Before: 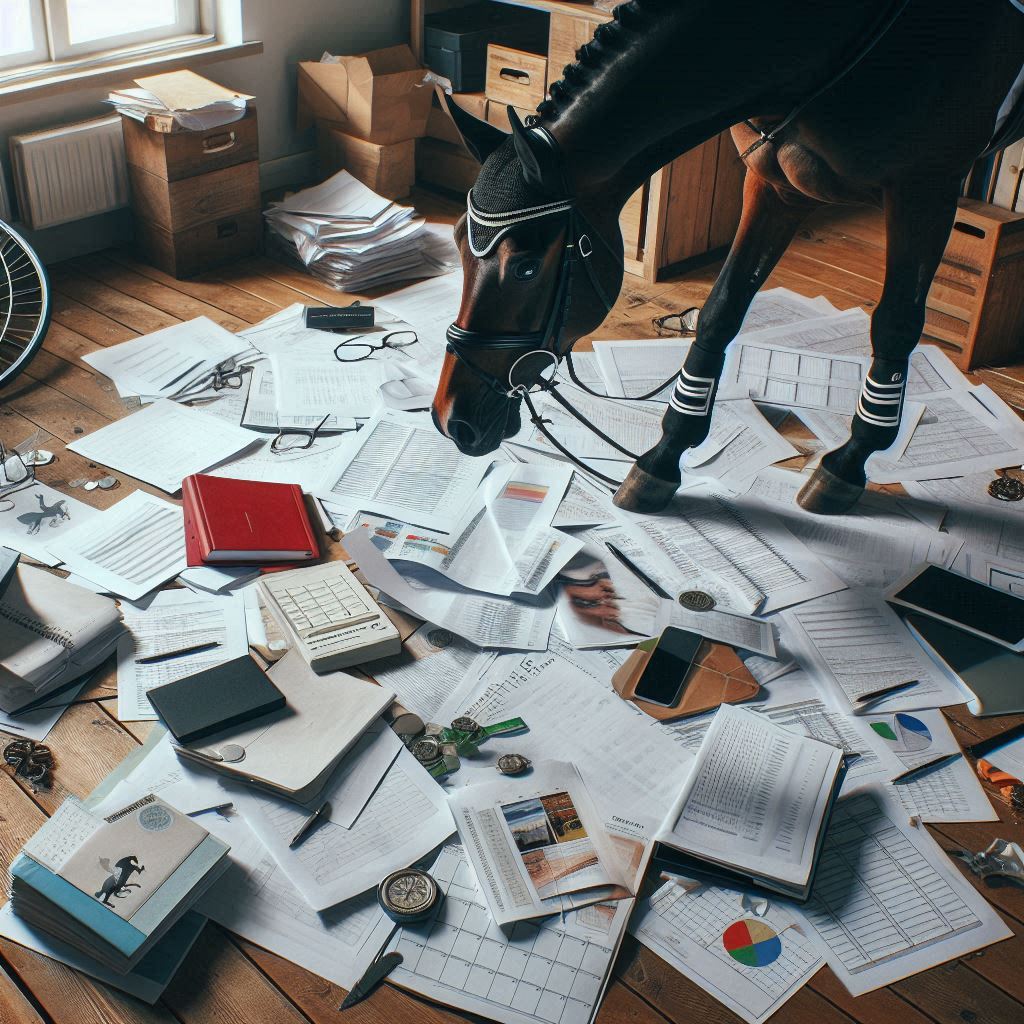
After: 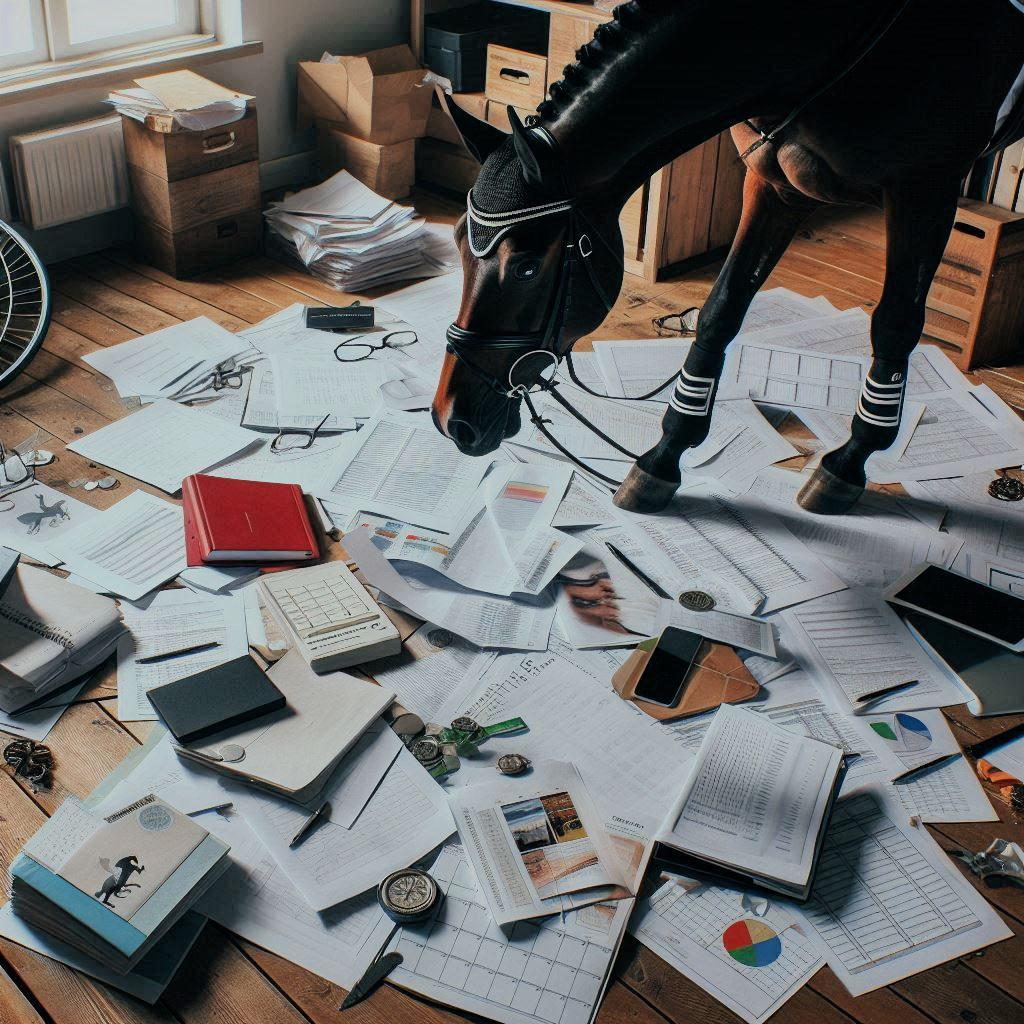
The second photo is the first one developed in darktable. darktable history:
shadows and highlights: radius 126.62, shadows 30.37, highlights -30.53, low approximation 0.01, soften with gaussian
filmic rgb: black relative exposure -7.31 EV, white relative exposure 5.06 EV, hardness 3.21, color science v6 (2022), iterations of high-quality reconstruction 10
